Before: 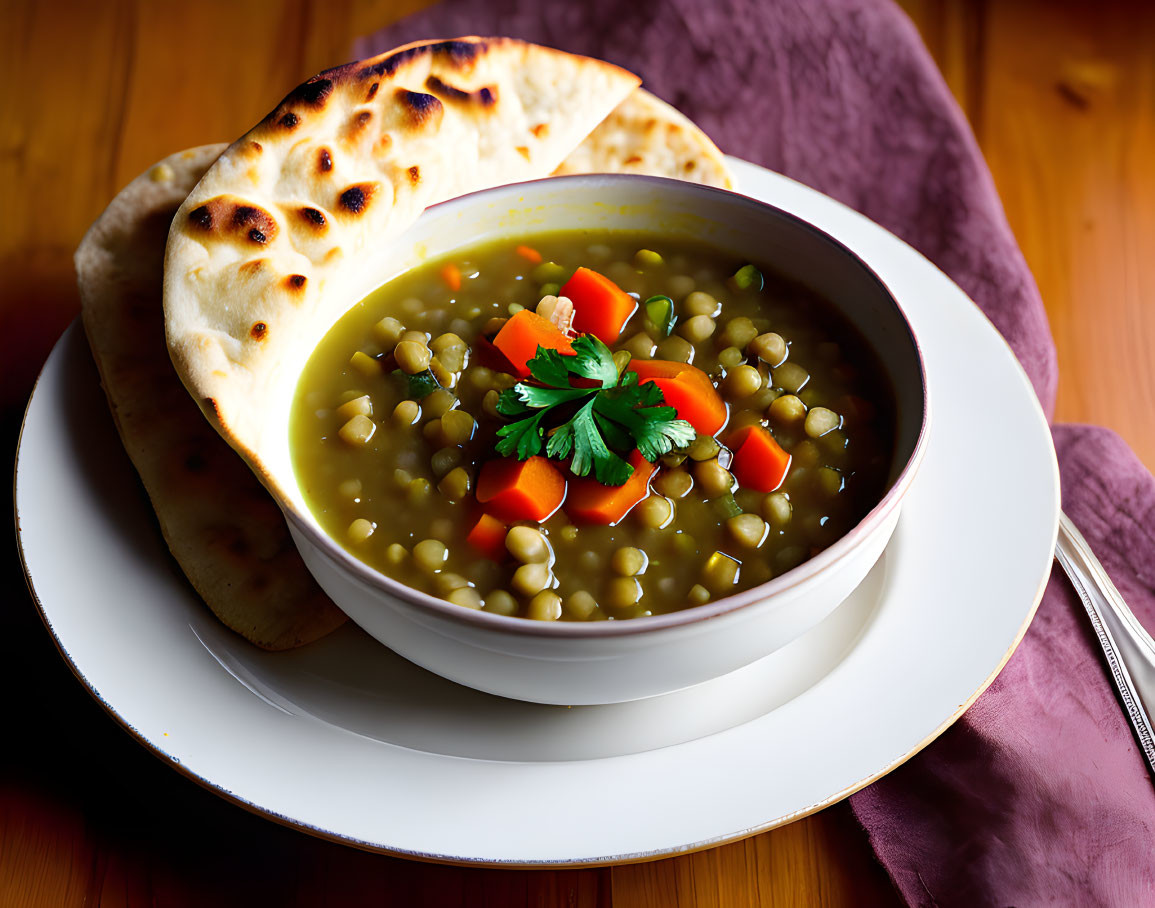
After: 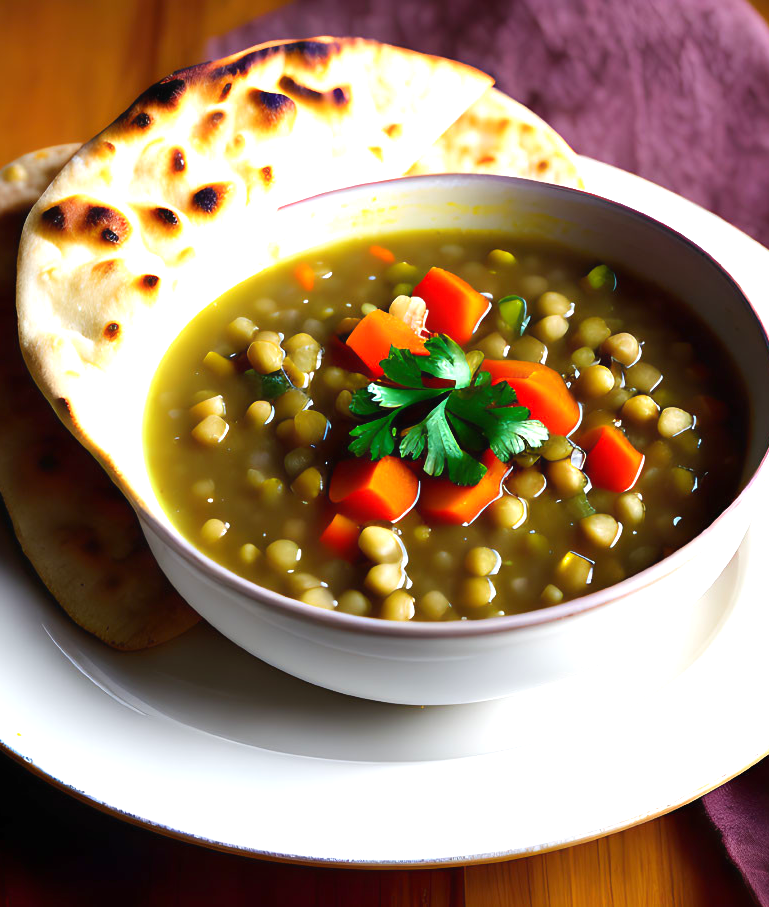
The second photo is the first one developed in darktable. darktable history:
crop and rotate: left 12.786%, right 20.578%
exposure: black level correction 0, exposure 0.695 EV, compensate exposure bias true, compensate highlight preservation false
contrast equalizer: octaves 7, y [[0.406, 0.494, 0.589, 0.753, 0.877, 0.999], [0.5 ×6], [0.5 ×6], [0 ×6], [0 ×6]], mix -0.183
